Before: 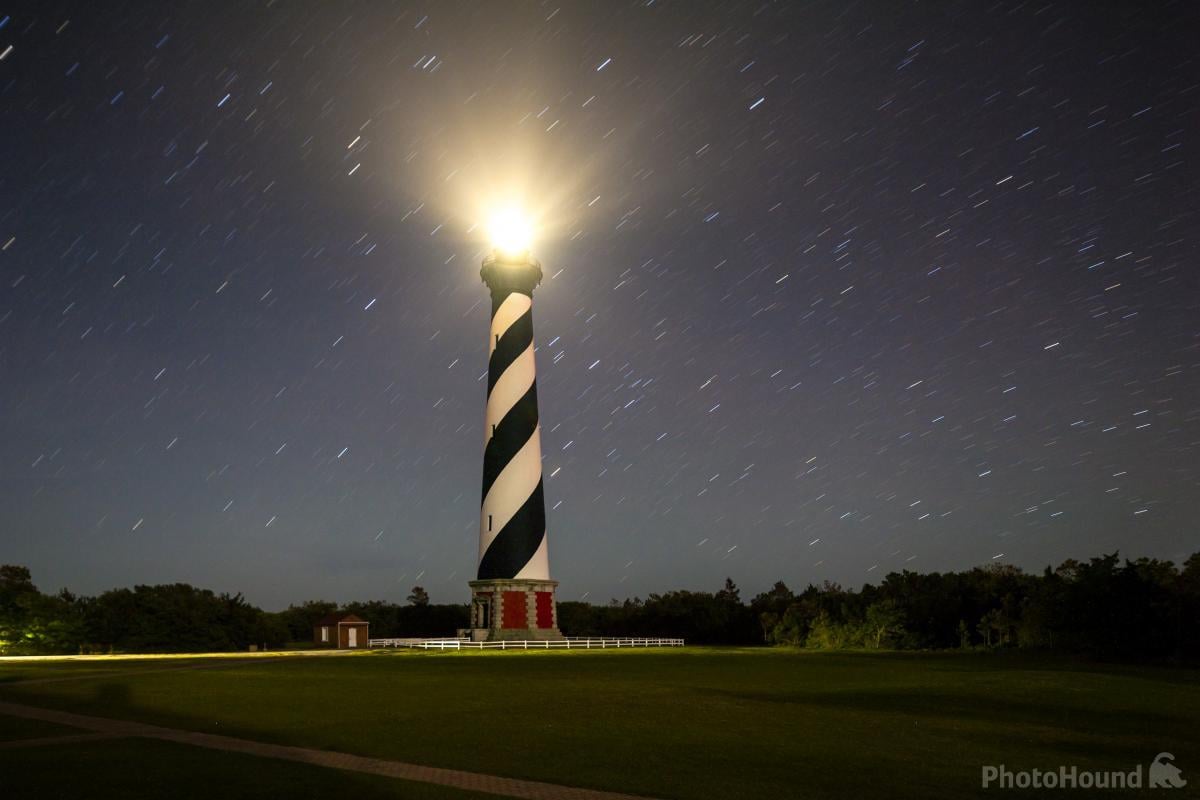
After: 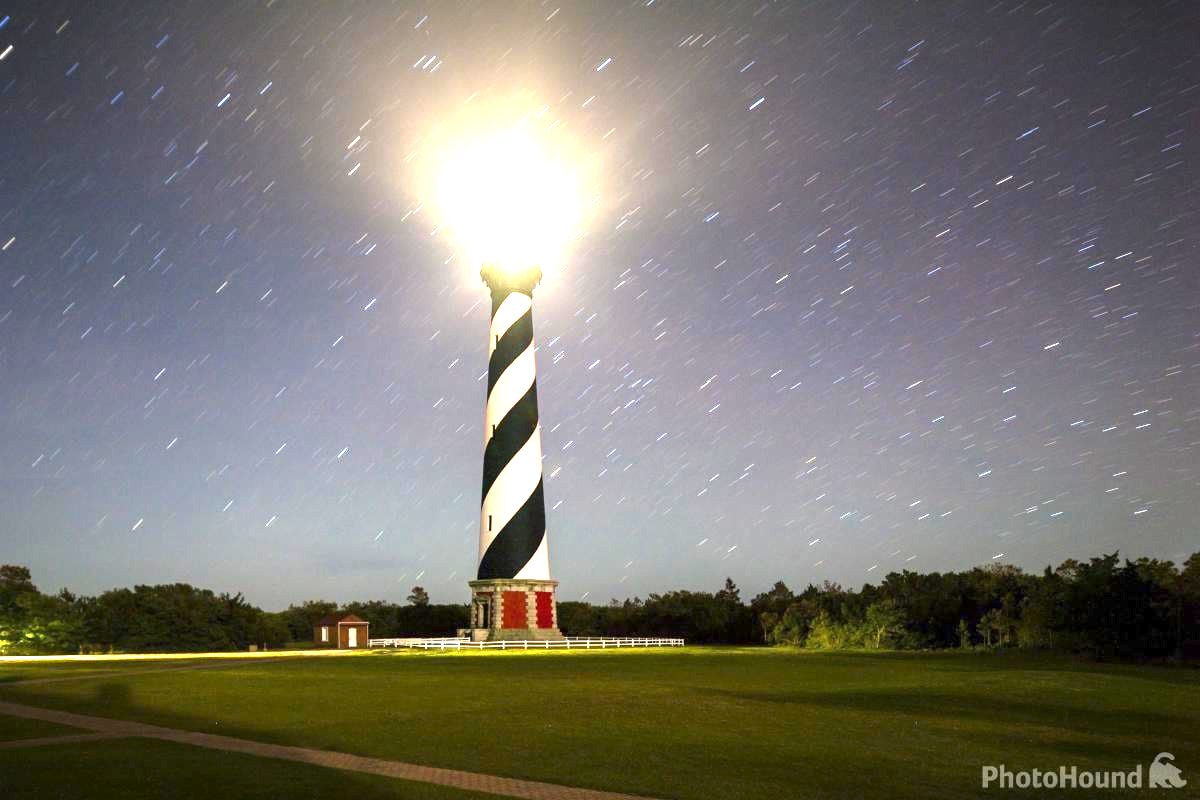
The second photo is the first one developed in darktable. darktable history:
exposure: exposure 2.051 EV, compensate highlight preservation false
